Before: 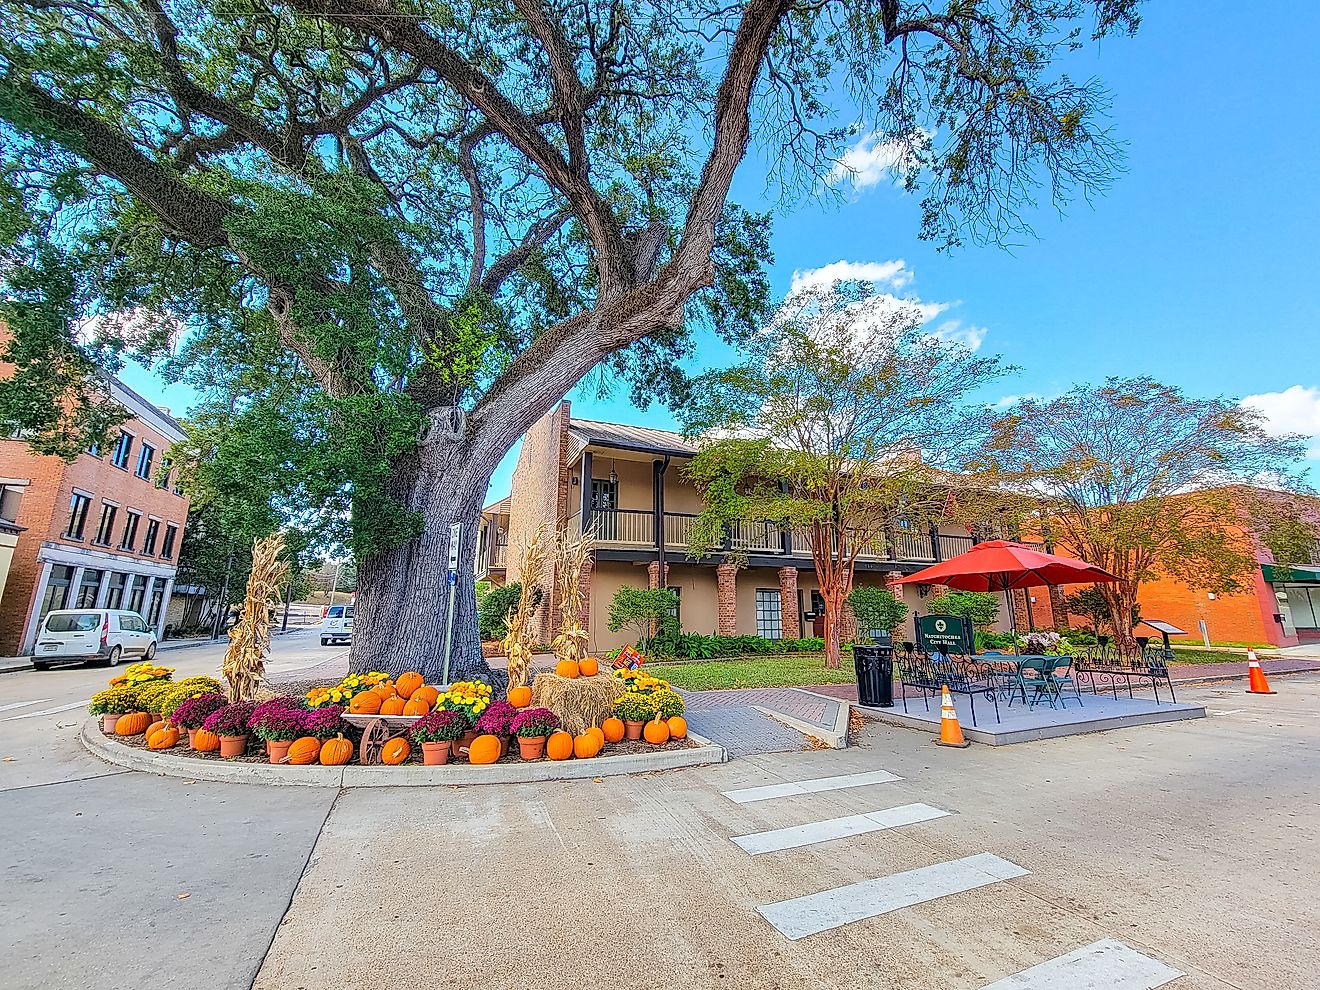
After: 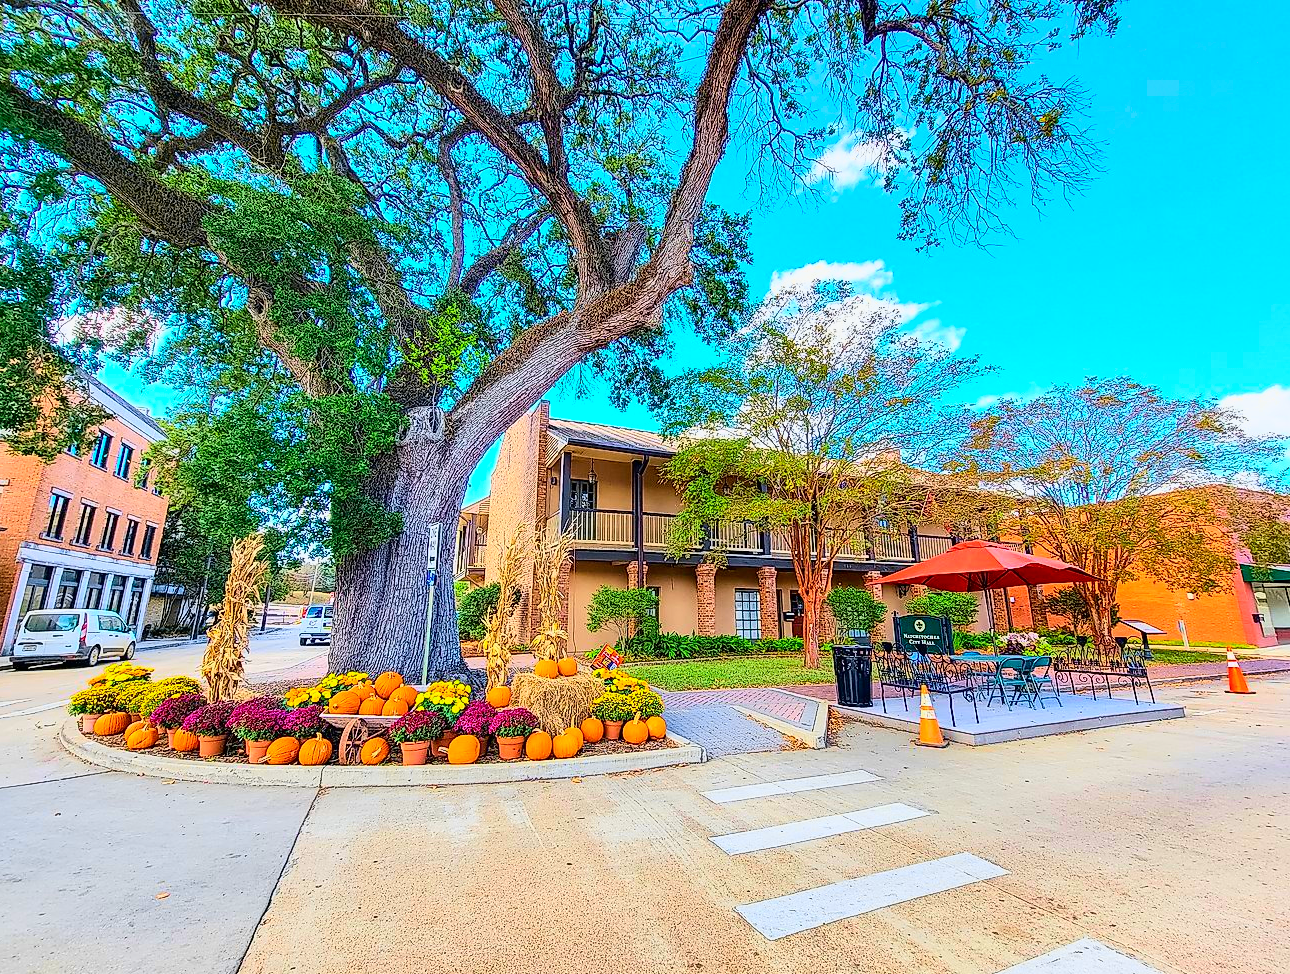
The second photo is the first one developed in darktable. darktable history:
crop and rotate: left 1.669%, right 0.582%, bottom 1.523%
color balance rgb: linear chroma grading › global chroma 6.826%, perceptual saturation grading › global saturation -3.761%, perceptual saturation grading › shadows -2.992%, global vibrance 30.998%
tone curve: curves: ch0 [(0, 0) (0.091, 0.075) (0.389, 0.441) (0.696, 0.808) (0.844, 0.908) (0.909, 0.942) (1, 0.973)]; ch1 [(0, 0) (0.437, 0.404) (0.48, 0.486) (0.5, 0.5) (0.529, 0.556) (0.58, 0.606) (0.616, 0.654) (1, 1)]; ch2 [(0, 0) (0.442, 0.415) (0.5, 0.5) (0.535, 0.567) (0.585, 0.632) (1, 1)], color space Lab, independent channels, preserve colors none
